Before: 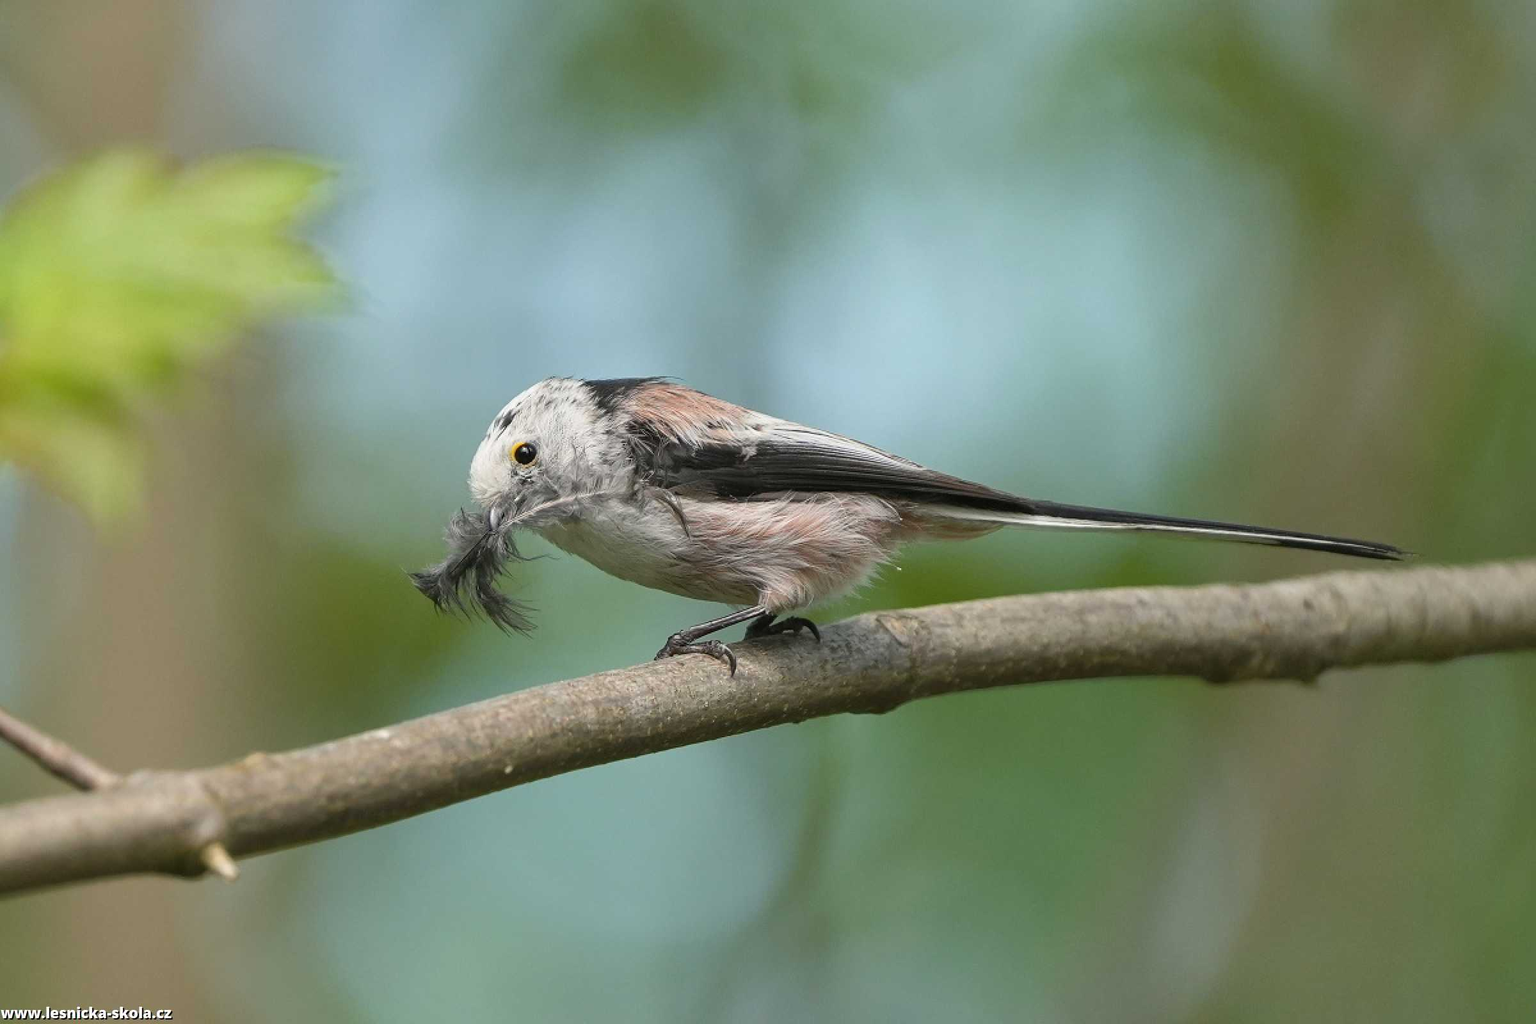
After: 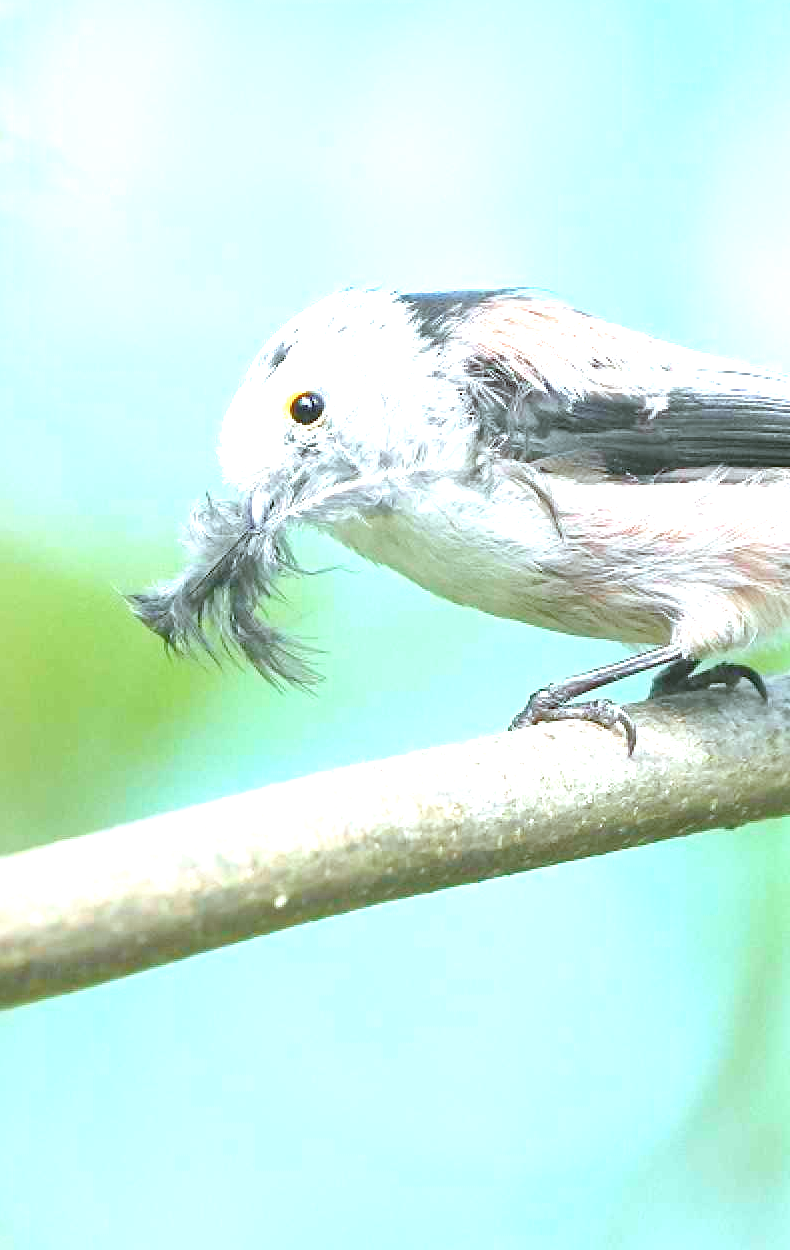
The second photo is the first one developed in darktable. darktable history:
levels: levels [0, 0.445, 1]
crop and rotate: left 21.443%, top 18.818%, right 45.637%, bottom 2.999%
color calibration: illuminant F (fluorescent), F source F9 (Cool White Deluxe 4150 K) – high CRI, x 0.375, y 0.373, temperature 4150.48 K
exposure: exposure 2.026 EV, compensate highlight preservation false
